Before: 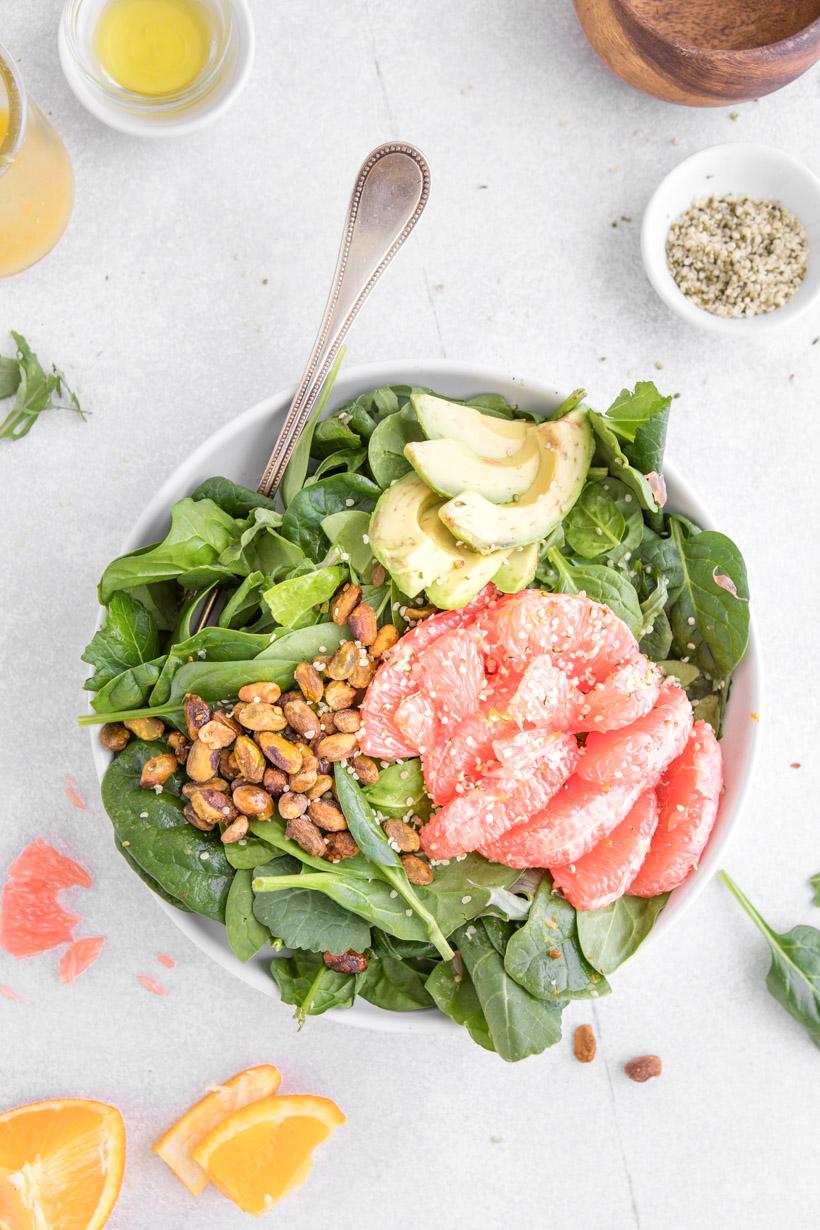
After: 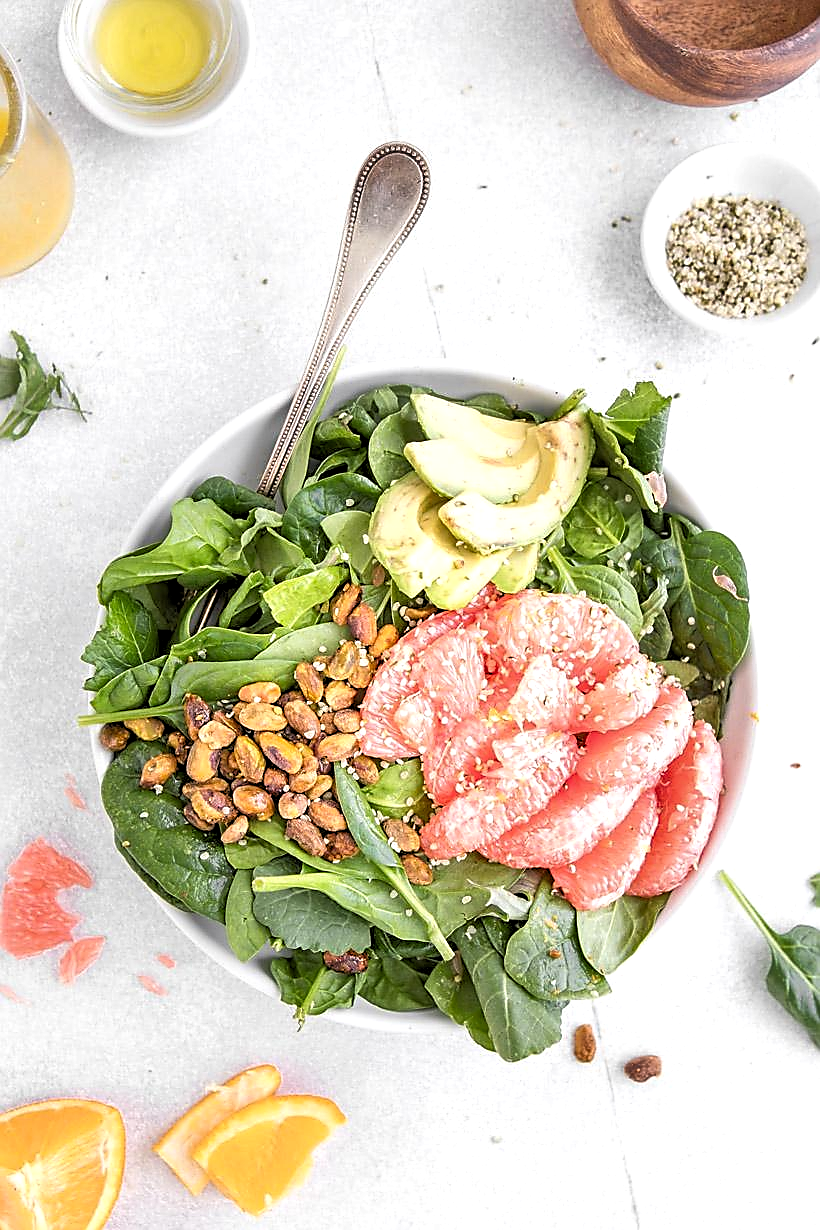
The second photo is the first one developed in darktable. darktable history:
shadows and highlights: shadows -88.03, highlights -35.45, shadows color adjustment 99.15%, highlights color adjustment 0%, soften with gaussian
rgb levels: levels [[0.01, 0.419, 0.839], [0, 0.5, 1], [0, 0.5, 1]]
sharpen: radius 1.4, amount 1.25, threshold 0.7
